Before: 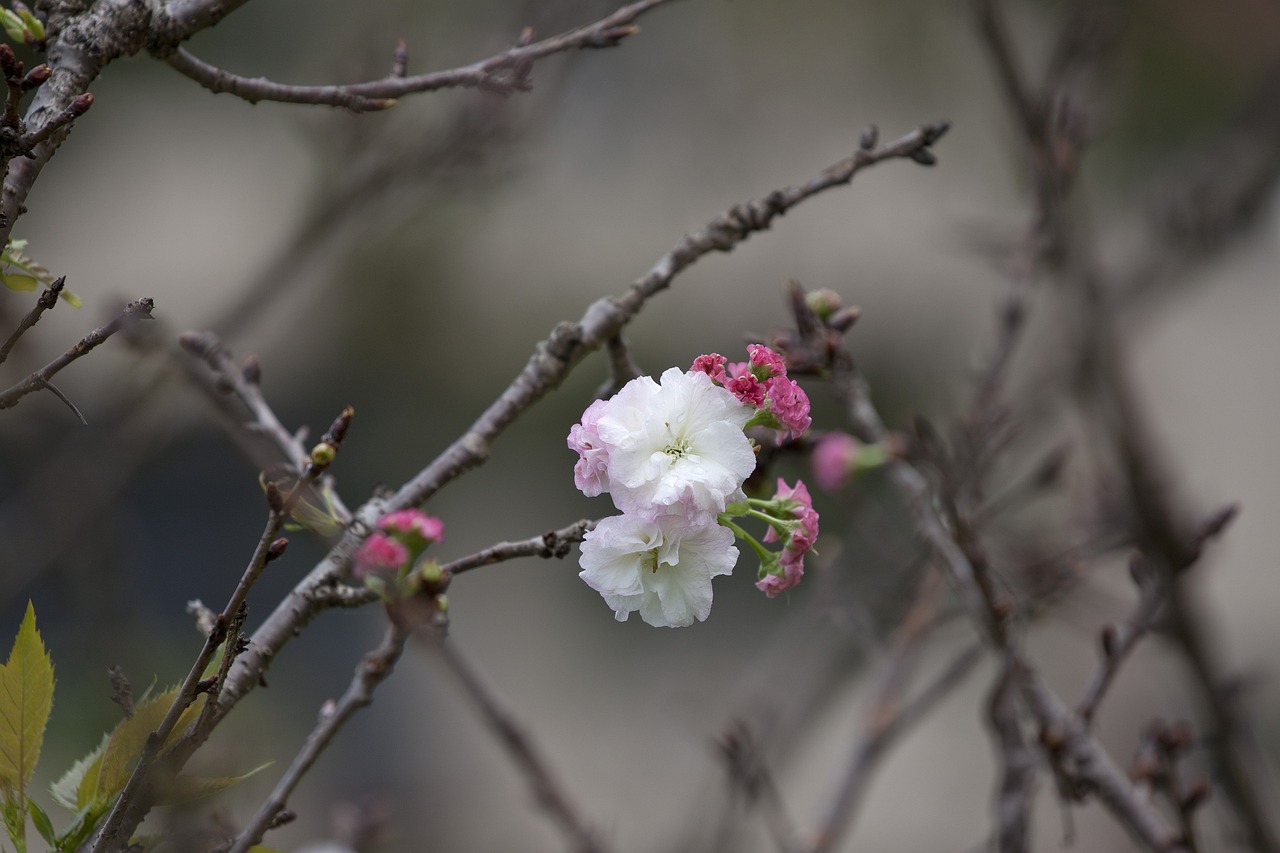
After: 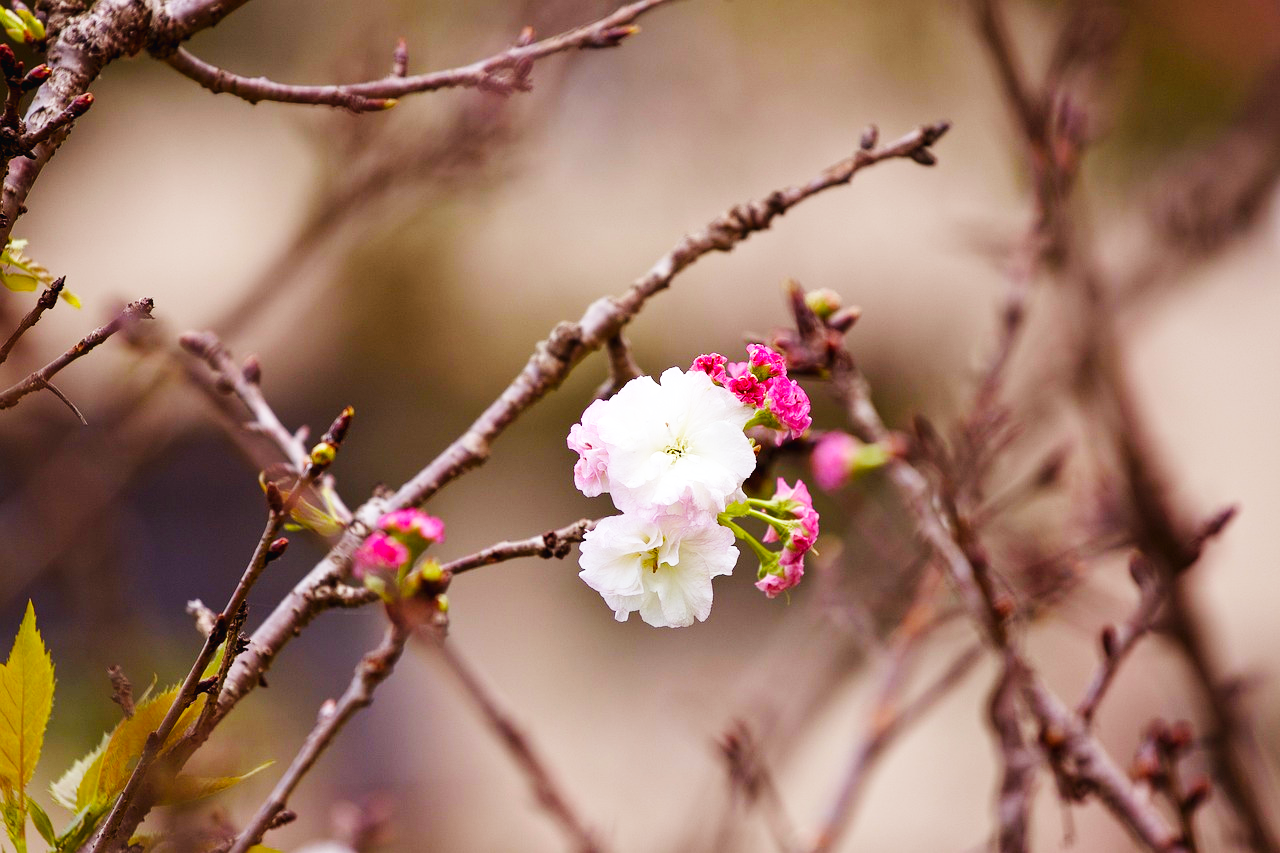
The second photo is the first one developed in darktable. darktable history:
base curve: curves: ch0 [(0, 0.003) (0.001, 0.002) (0.006, 0.004) (0.02, 0.022) (0.048, 0.086) (0.094, 0.234) (0.162, 0.431) (0.258, 0.629) (0.385, 0.8) (0.548, 0.918) (0.751, 0.988) (1, 1)], preserve colors none
color balance rgb: power › chroma 1.551%, power › hue 27.44°, perceptual saturation grading › global saturation 31.206%, global vibrance 20%
